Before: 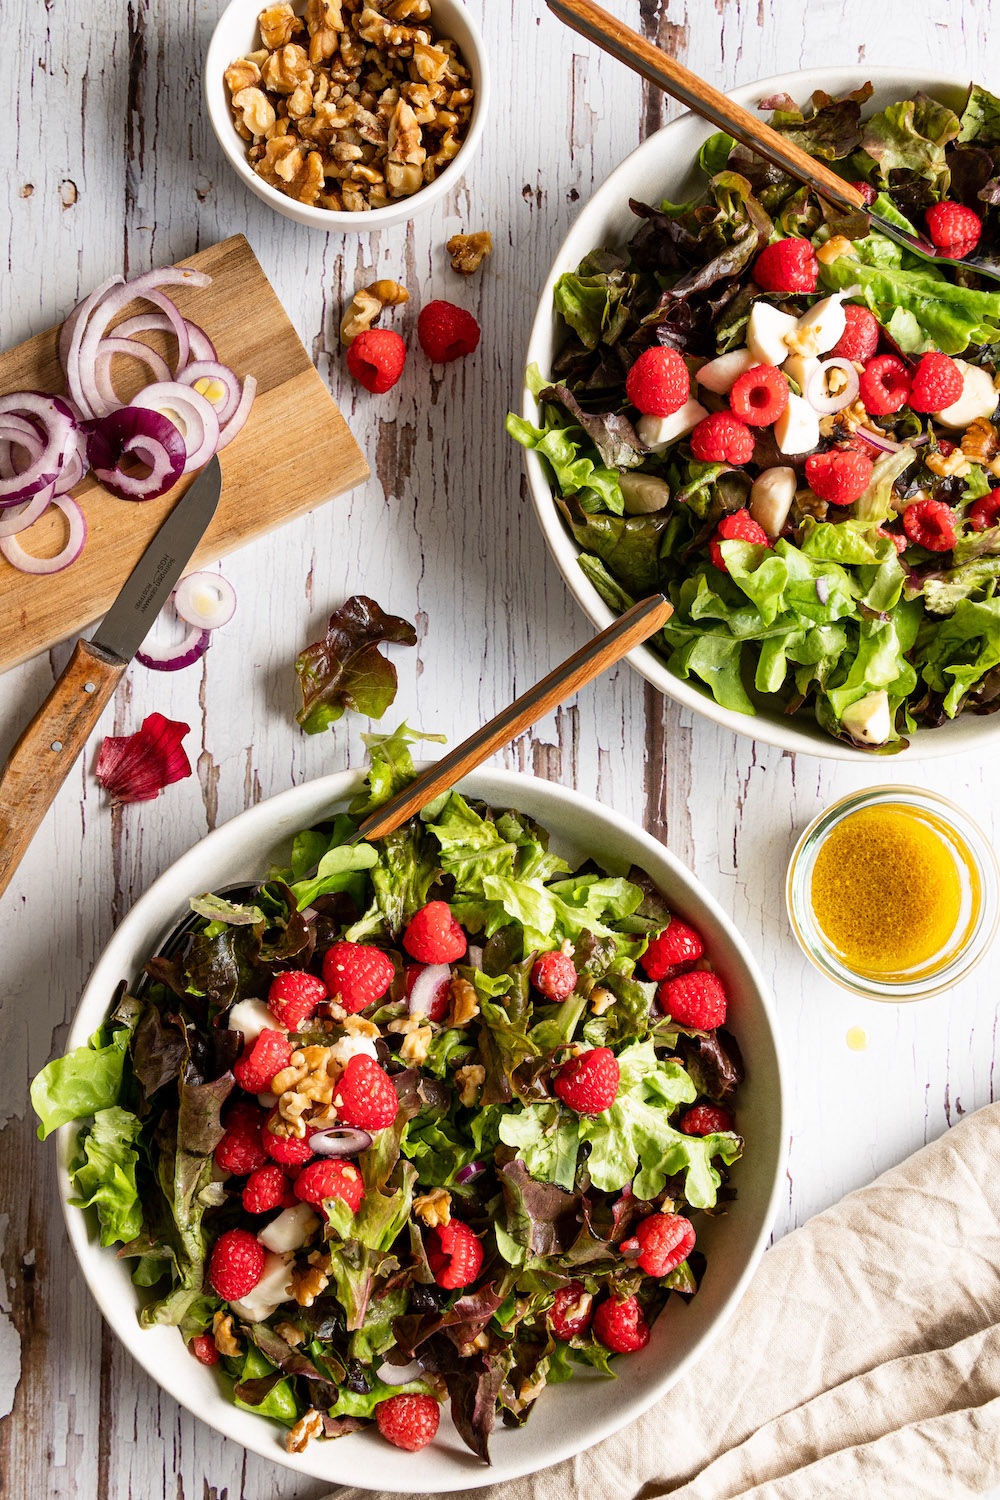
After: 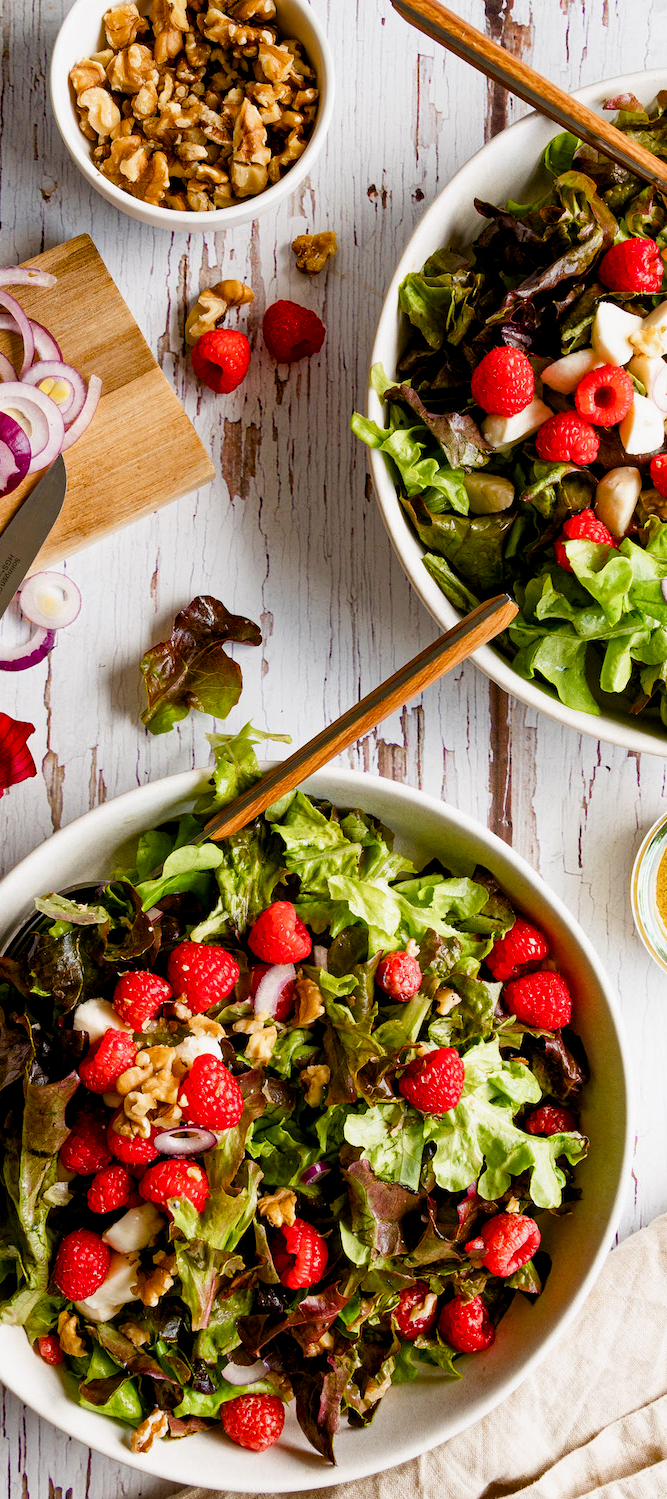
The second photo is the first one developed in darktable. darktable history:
color balance rgb: global offset › luminance -0.296%, global offset › hue 261.86°, perceptual saturation grading › global saturation 0.35%, perceptual saturation grading › highlights -16.949%, perceptual saturation grading › mid-tones 32.776%, perceptual saturation grading › shadows 50.264%, perceptual brilliance grading › global brilliance 1.937%, perceptual brilliance grading › highlights -3.853%, global vibrance 20%
crop and rotate: left 15.537%, right 17.759%
